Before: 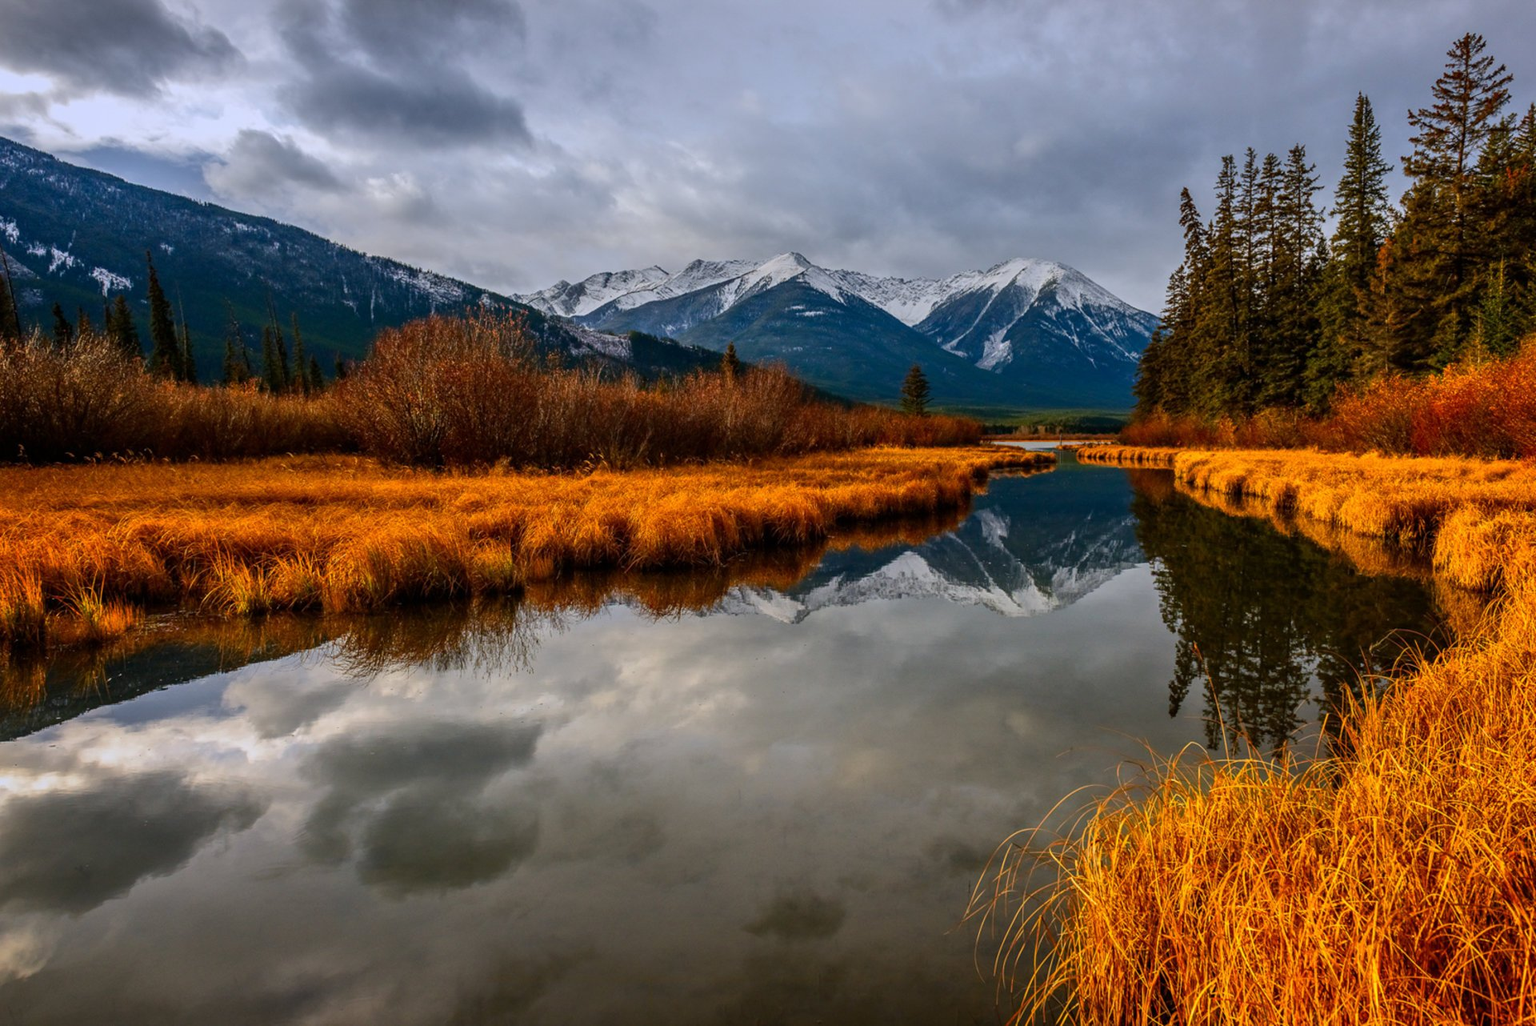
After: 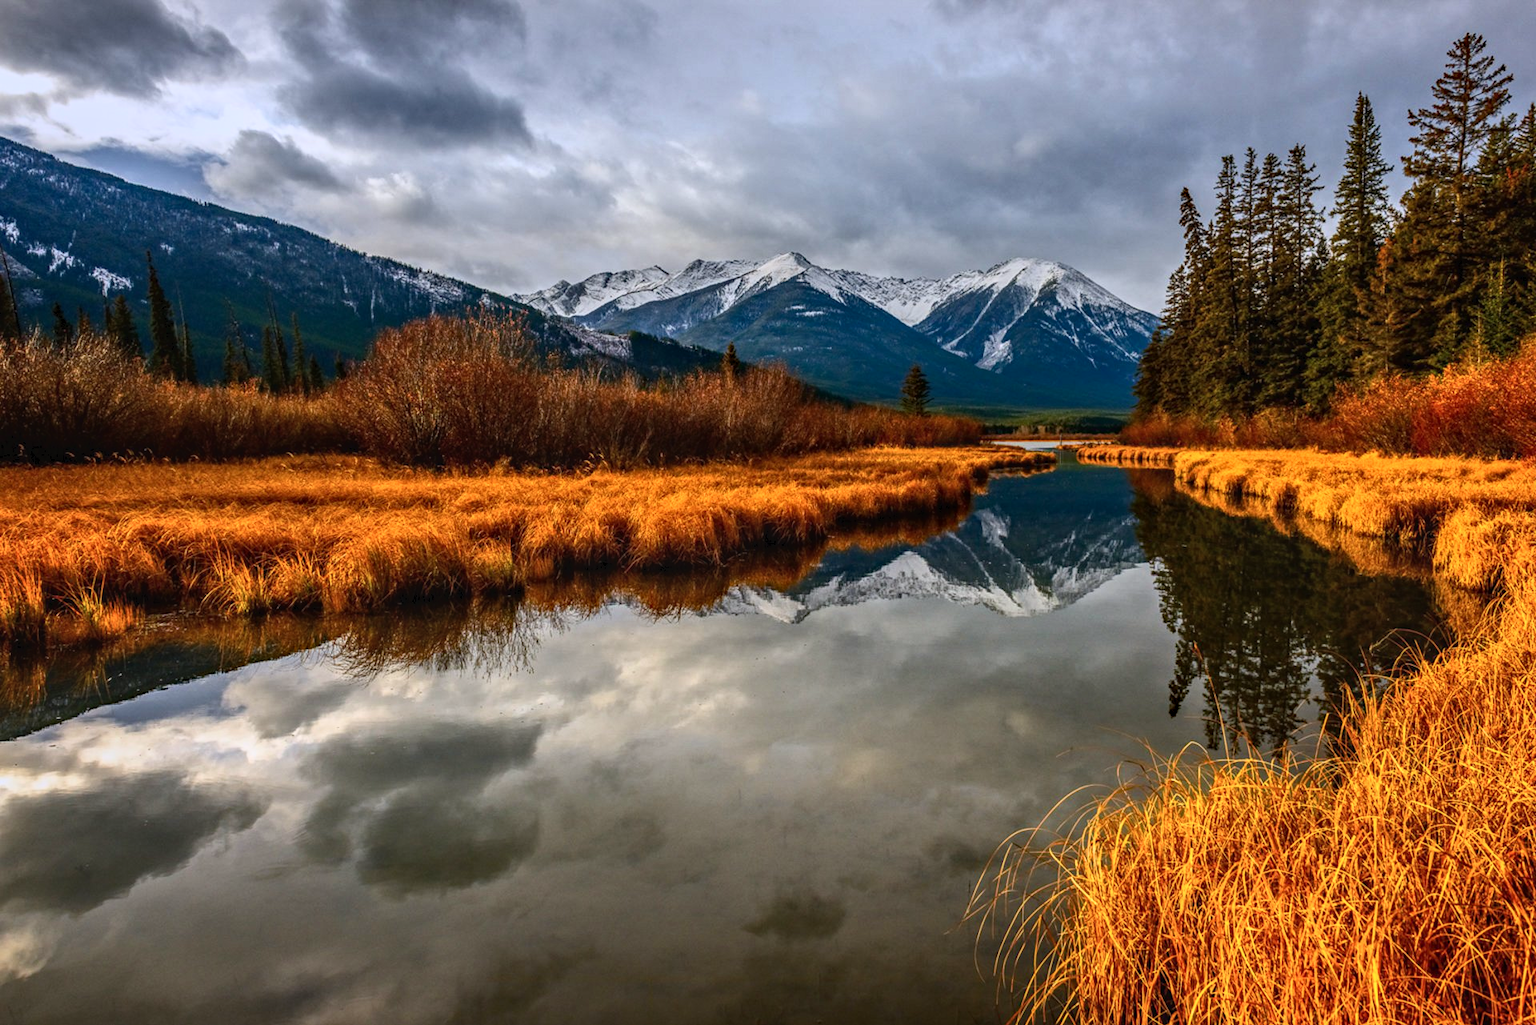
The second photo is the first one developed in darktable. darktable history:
tone curve: curves: ch0 [(0, 0) (0.003, 0.045) (0.011, 0.051) (0.025, 0.057) (0.044, 0.074) (0.069, 0.096) (0.1, 0.125) (0.136, 0.16) (0.177, 0.201) (0.224, 0.242) (0.277, 0.299) (0.335, 0.362) (0.399, 0.432) (0.468, 0.512) (0.543, 0.601) (0.623, 0.691) (0.709, 0.786) (0.801, 0.876) (0.898, 0.927) (1, 1)], color space Lab, independent channels, preserve colors none
haze removal: adaptive false
local contrast: on, module defaults
